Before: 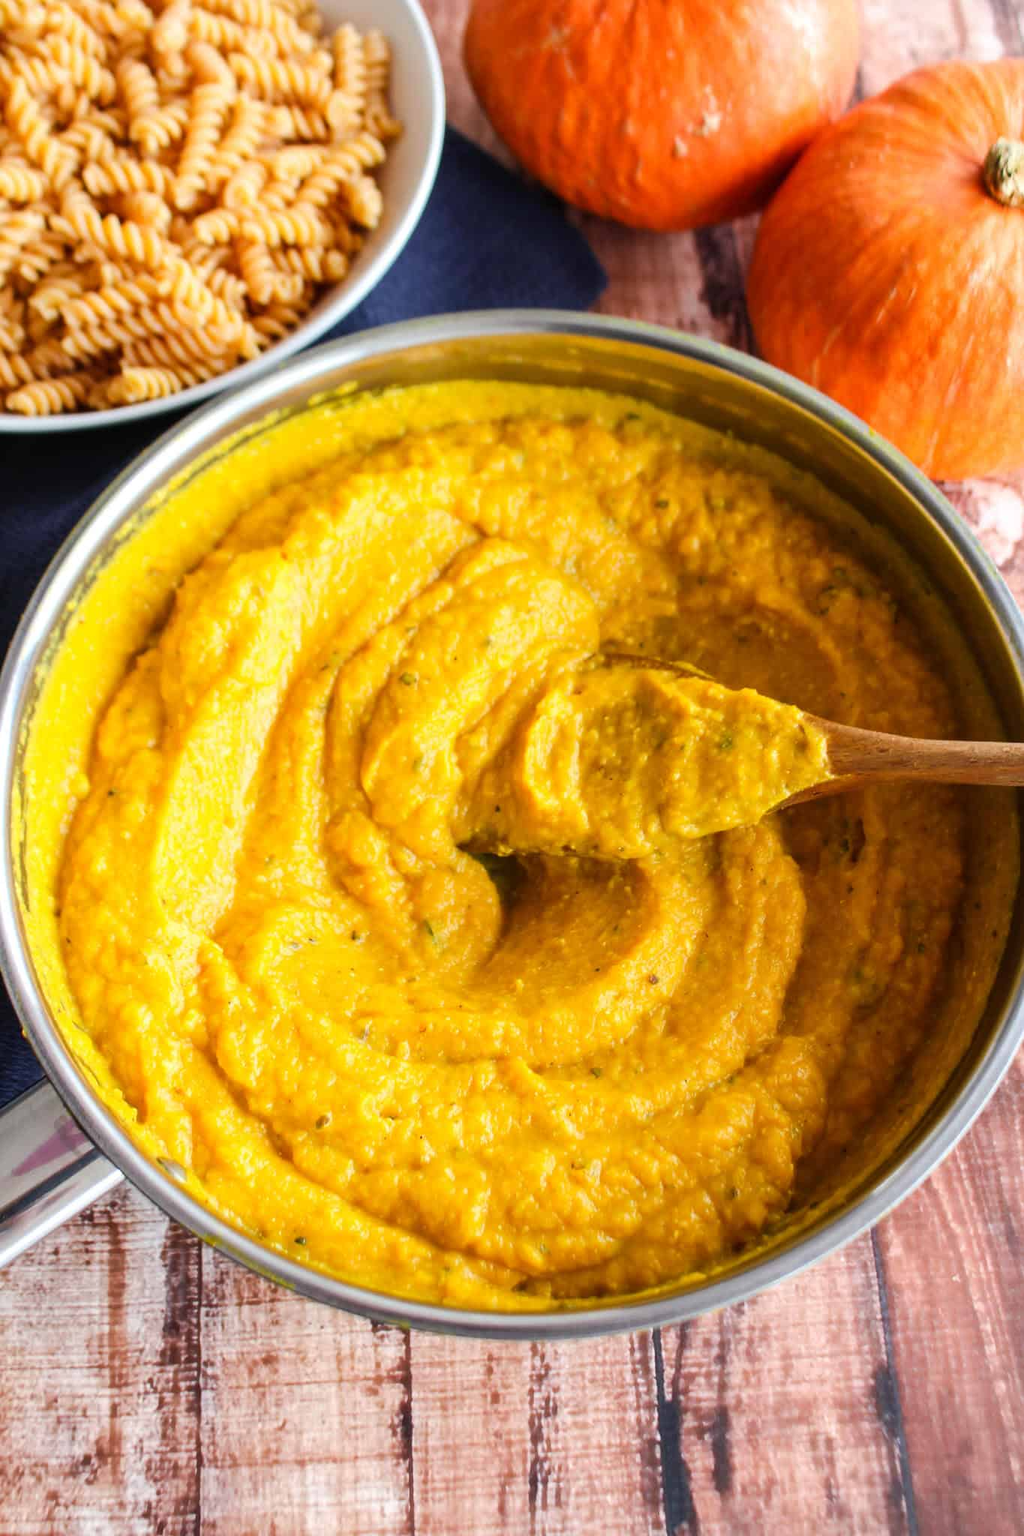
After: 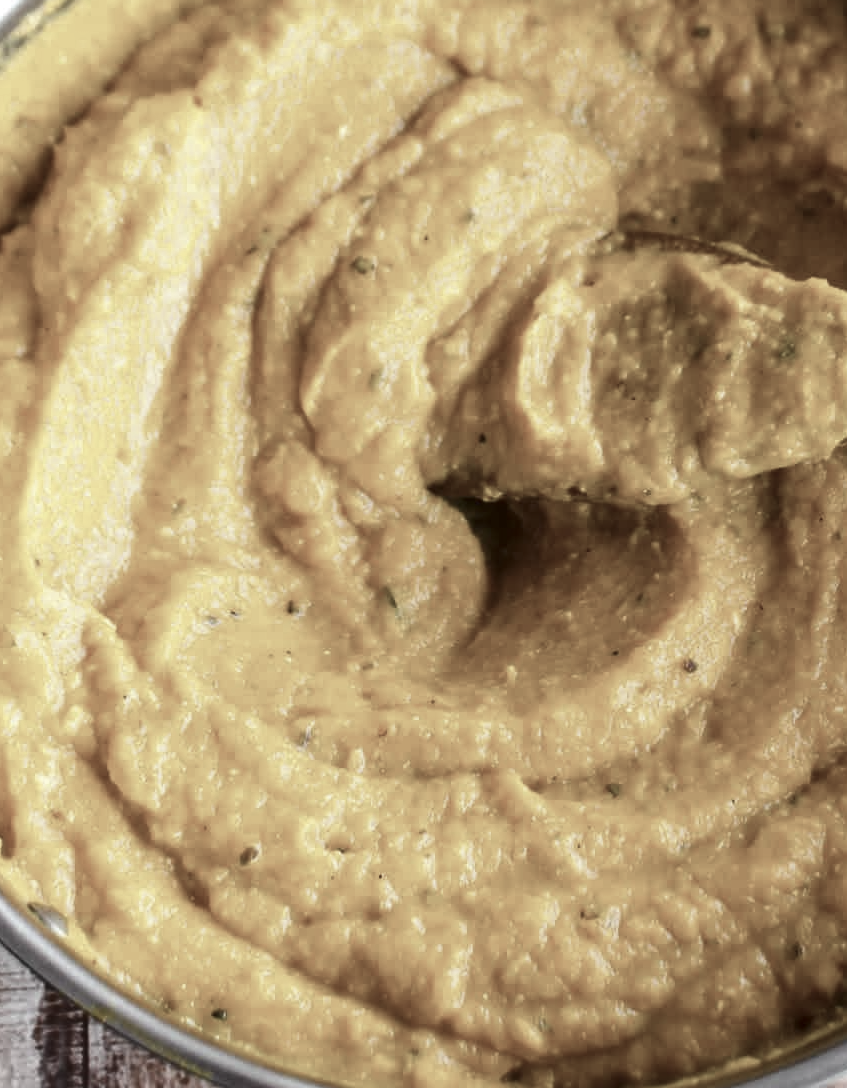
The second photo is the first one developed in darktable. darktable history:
crop: left 13.312%, top 31.28%, right 24.627%, bottom 15.582%
color correction: saturation 0.3
contrast brightness saturation: brightness -0.25, saturation 0.2
